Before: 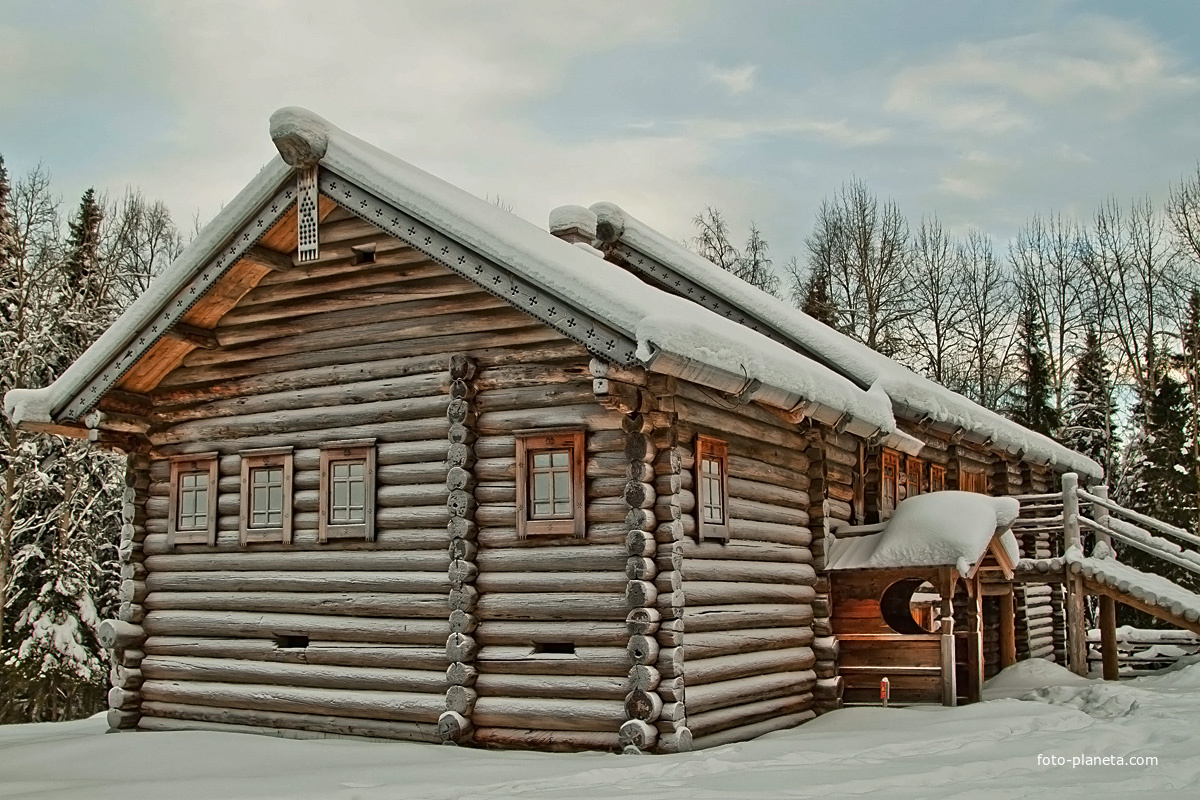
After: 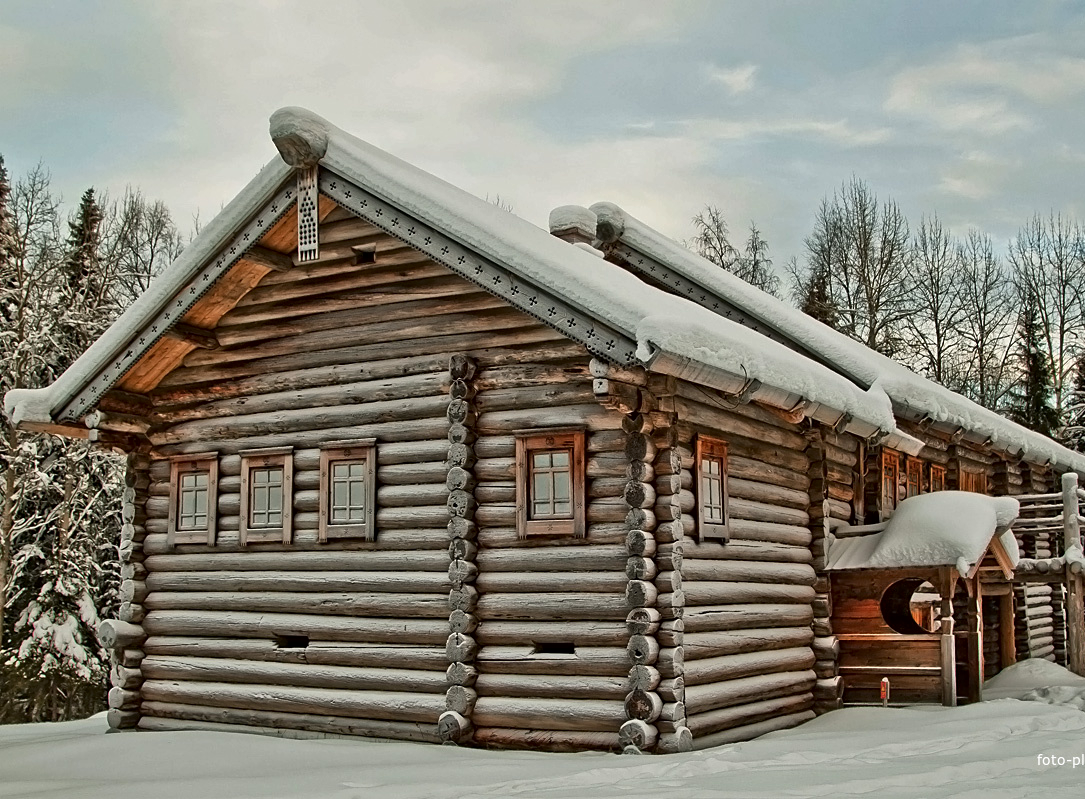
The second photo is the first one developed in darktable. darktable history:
local contrast: mode bilateral grid, contrast 19, coarseness 49, detail 139%, midtone range 0.2
crop: right 9.504%, bottom 0.031%
